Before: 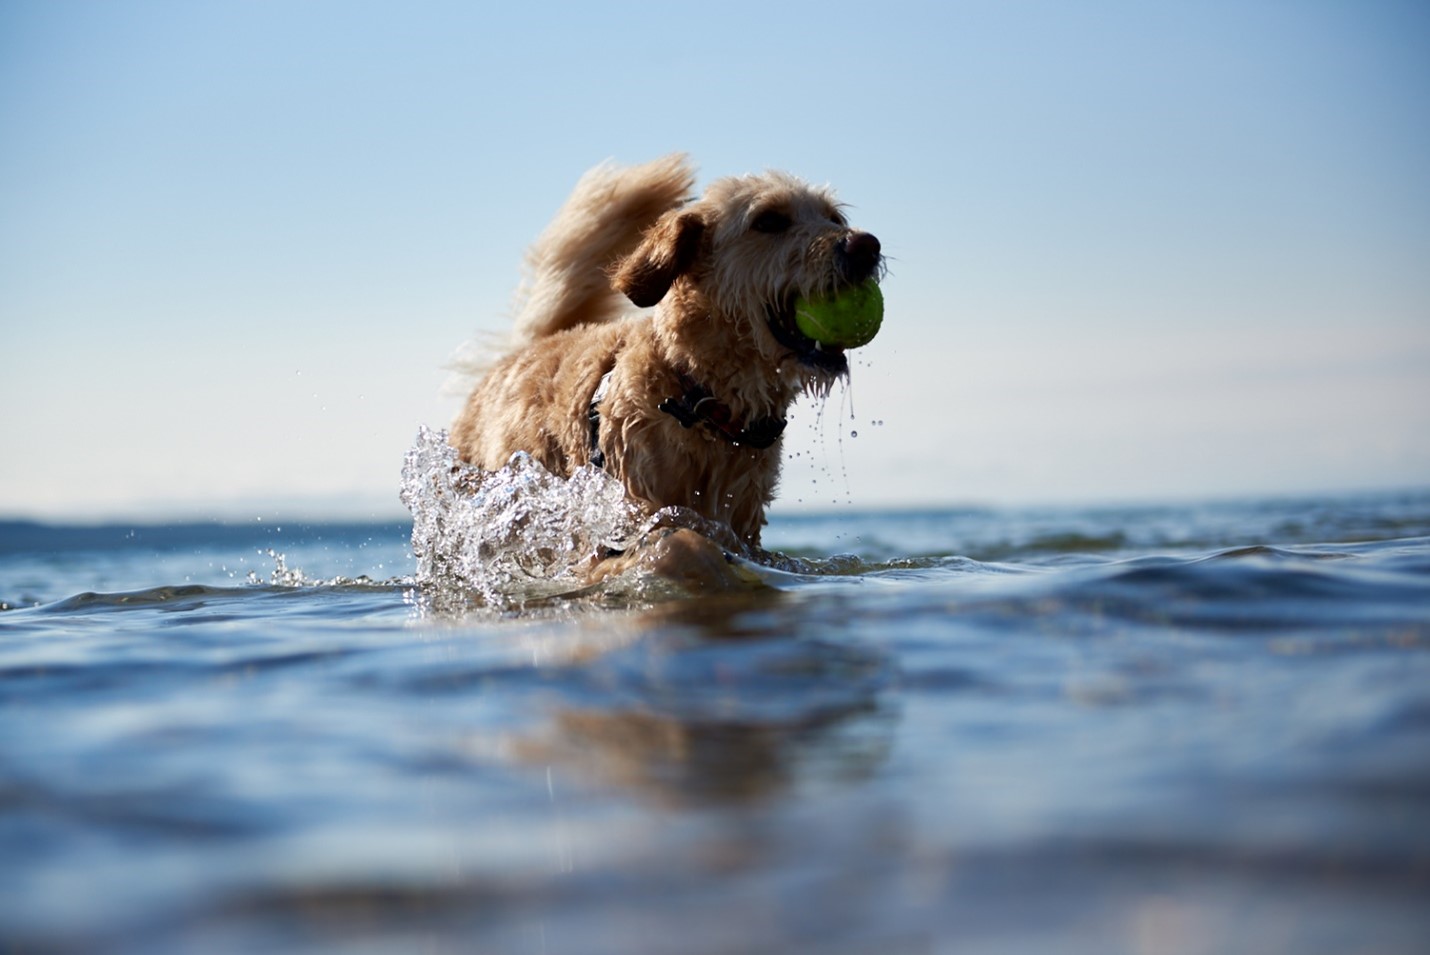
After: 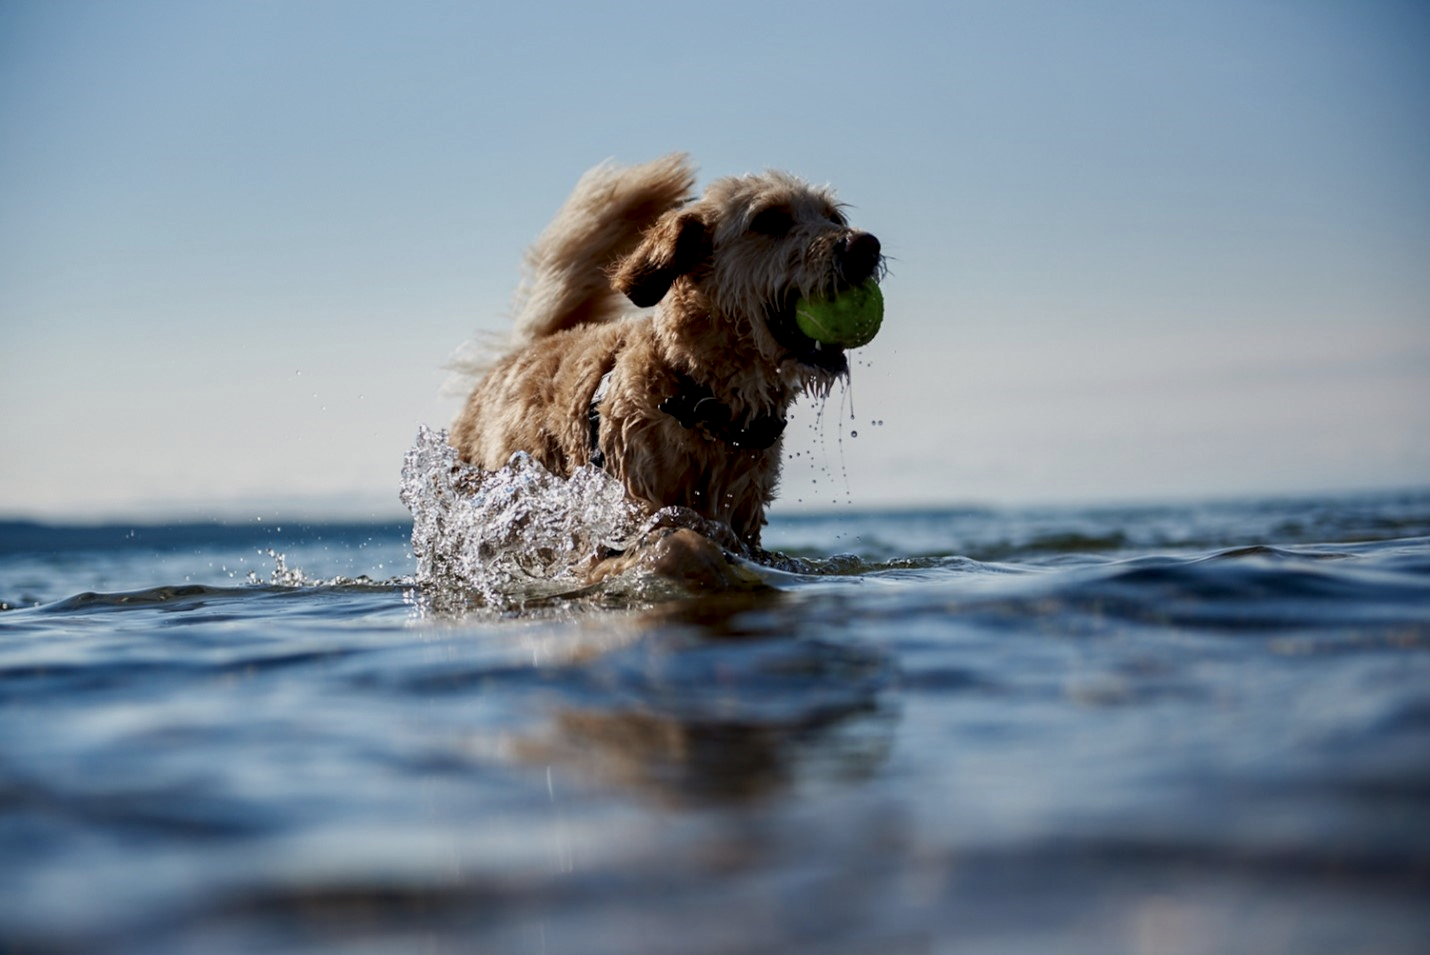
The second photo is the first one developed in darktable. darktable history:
exposure: exposure -0.492 EV, compensate highlight preservation false
local contrast: detail 144%
